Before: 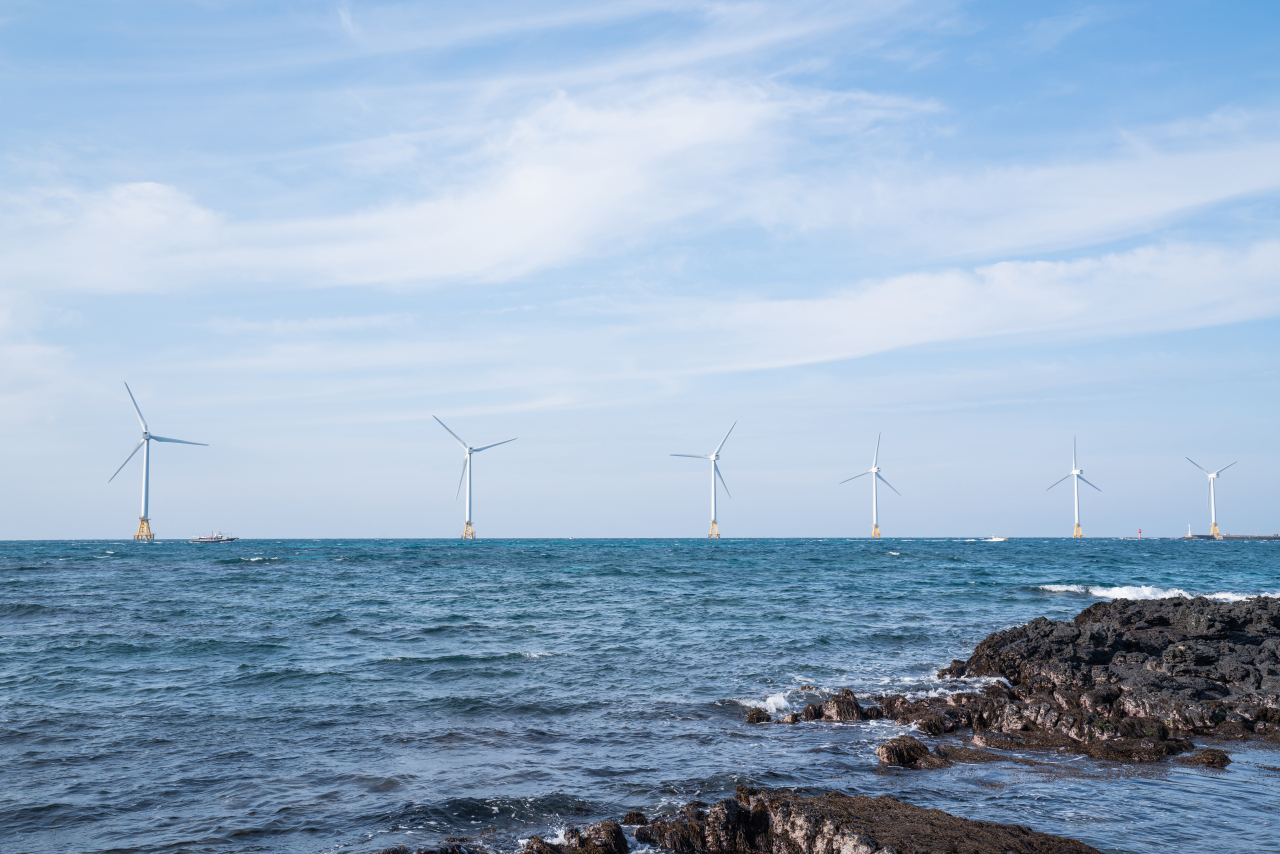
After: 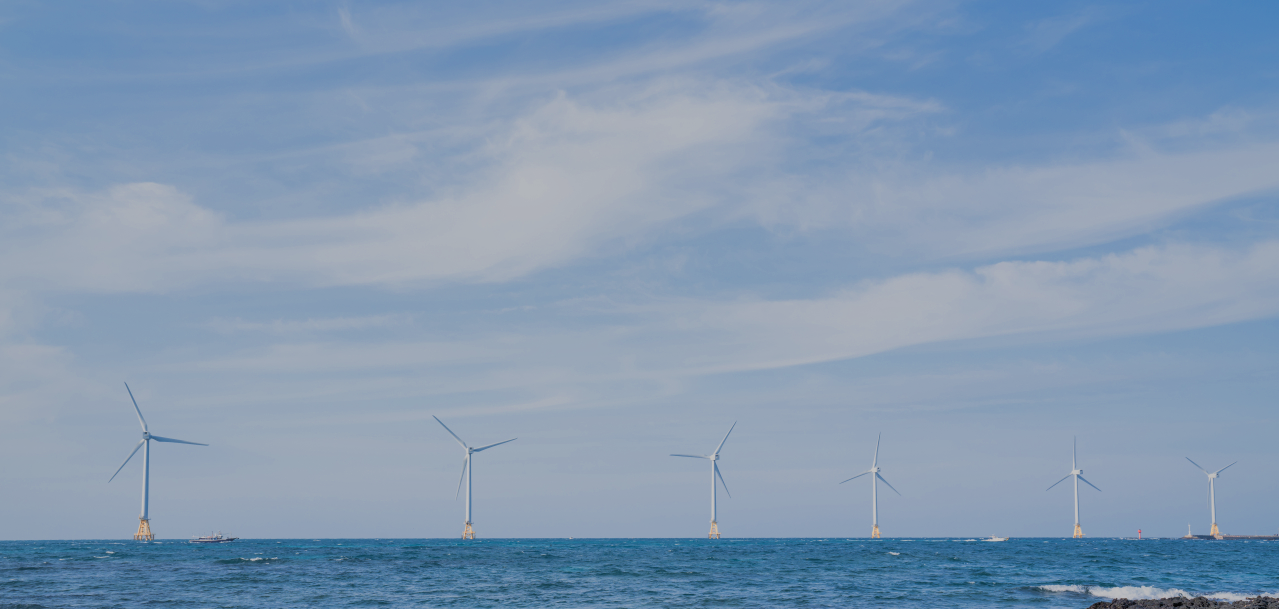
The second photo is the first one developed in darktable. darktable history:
color zones: curves: ch0 [(0, 0.473) (0.001, 0.473) (0.226, 0.548) (0.4, 0.589) (0.525, 0.54) (0.728, 0.403) (0.999, 0.473) (1, 0.473)]; ch1 [(0, 0.619) (0.001, 0.619) (0.234, 0.388) (0.4, 0.372) (0.528, 0.422) (0.732, 0.53) (0.999, 0.619) (1, 0.619)]; ch2 [(0, 0.547) (0.001, 0.547) (0.226, 0.45) (0.4, 0.525) (0.525, 0.585) (0.8, 0.511) (0.999, 0.547) (1, 0.547)]
crop: right 0%, bottom 28.681%
velvia: on, module defaults
filmic rgb: black relative exposure -7.65 EV, white relative exposure 4.56 EV, threshold 5.99 EV, hardness 3.61, preserve chrominance RGB euclidean norm, color science v5 (2021), iterations of high-quality reconstruction 0, contrast in shadows safe, contrast in highlights safe, enable highlight reconstruction true
sharpen: radius 2.874, amount 0.861, threshold 47.247
shadows and highlights: on, module defaults
